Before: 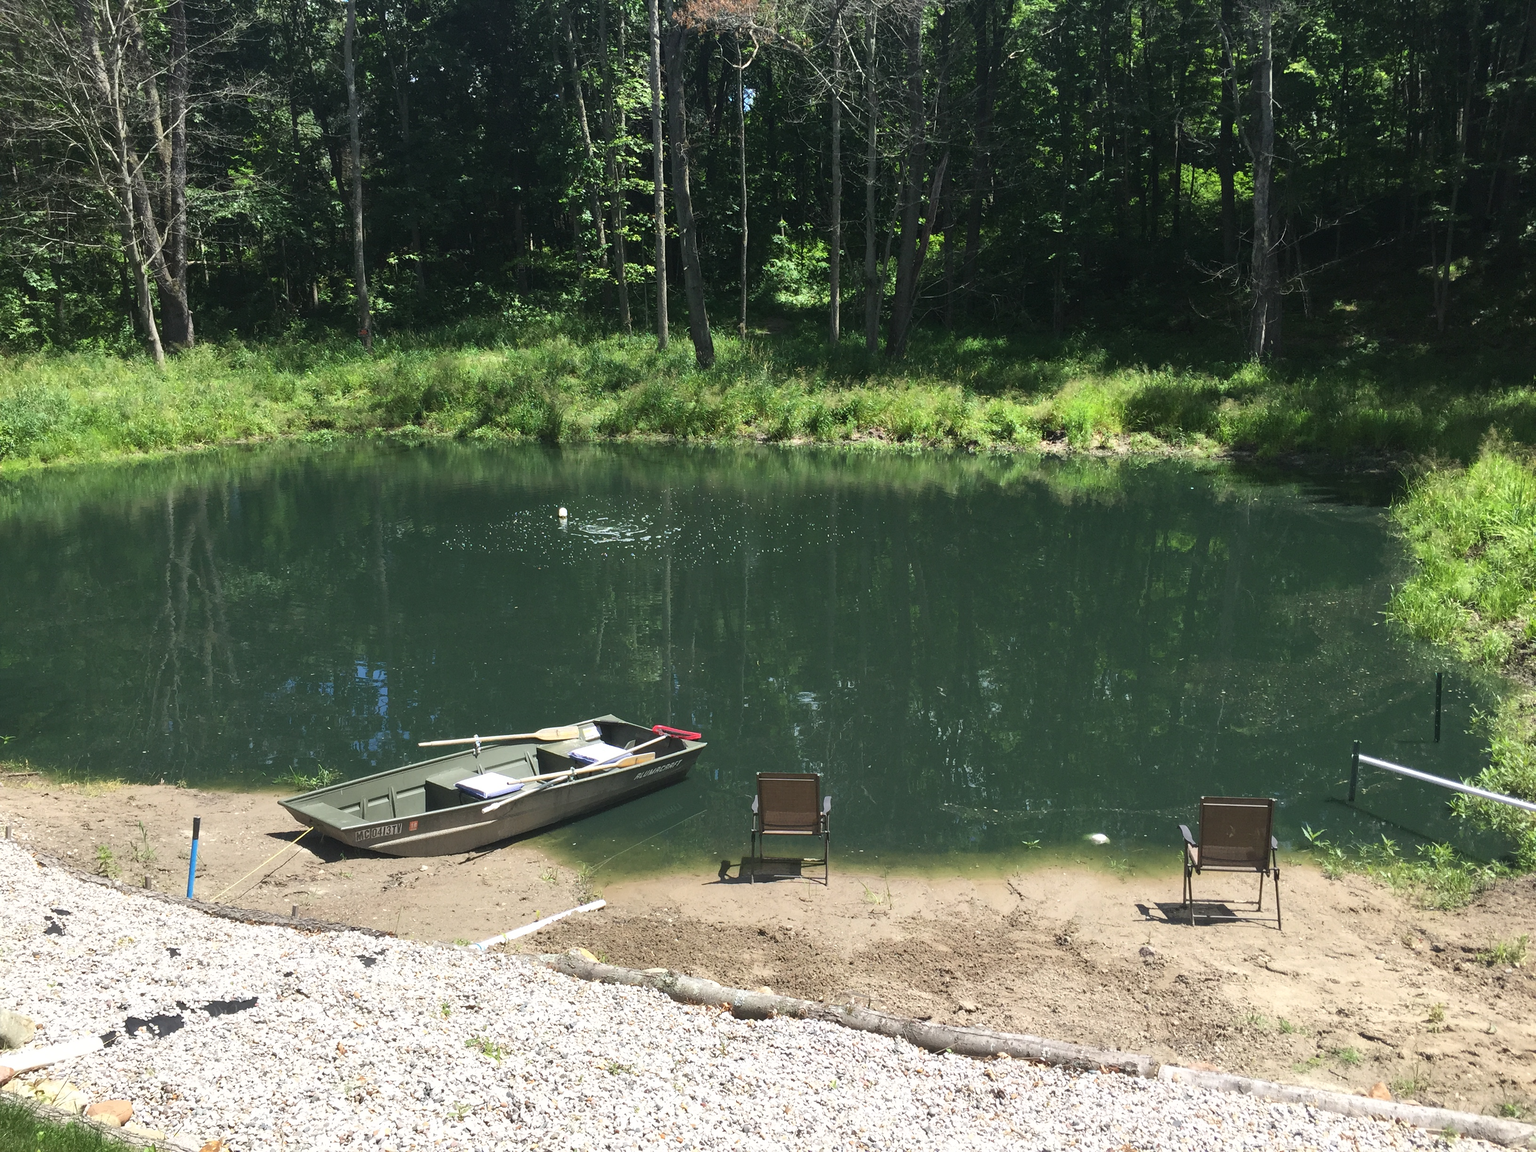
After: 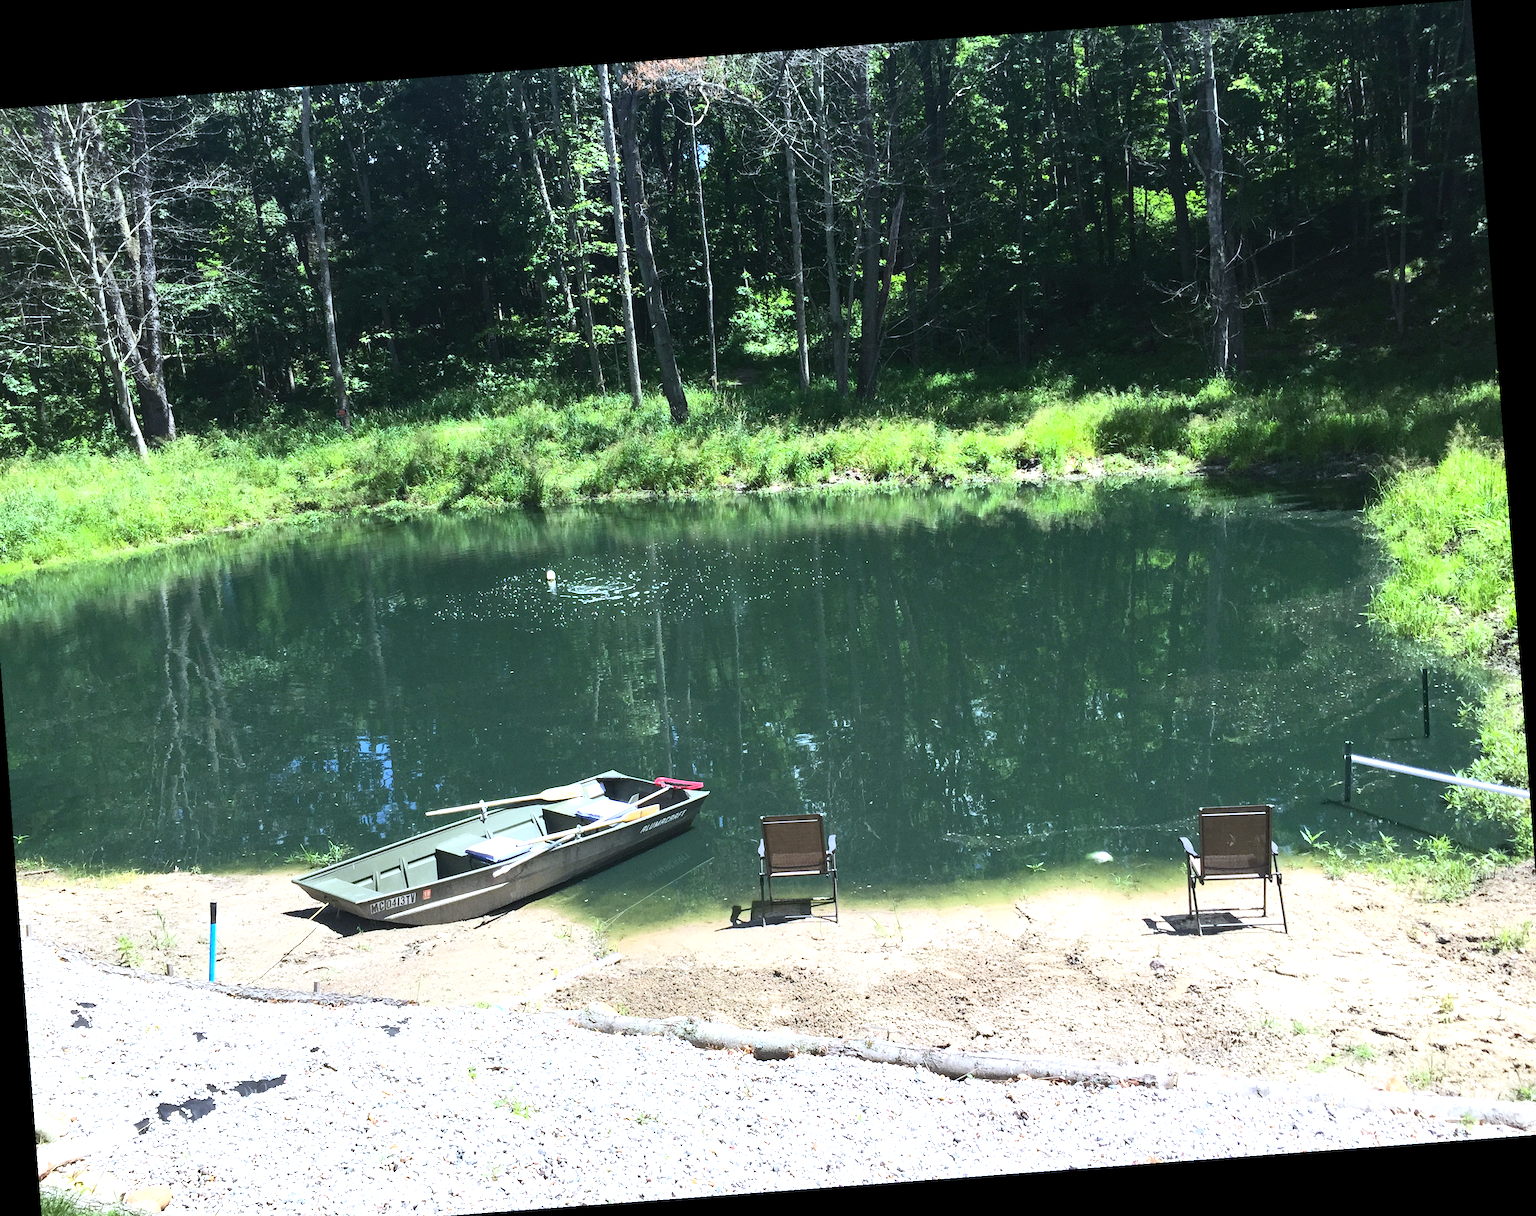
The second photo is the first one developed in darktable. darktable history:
crop and rotate: left 2.536%, right 1.107%, bottom 2.246%
white balance: red 0.926, green 1.003, blue 1.133
rotate and perspective: rotation -4.25°, automatic cropping off
exposure: black level correction 0.001, exposure 0.5 EV, compensate exposure bias true, compensate highlight preservation false
contrast brightness saturation: contrast 0.2, brightness 0.15, saturation 0.14
tone equalizer: -8 EV -0.417 EV, -7 EV -0.389 EV, -6 EV -0.333 EV, -5 EV -0.222 EV, -3 EV 0.222 EV, -2 EV 0.333 EV, -1 EV 0.389 EV, +0 EV 0.417 EV, edges refinement/feathering 500, mask exposure compensation -1.57 EV, preserve details no
haze removal: compatibility mode true, adaptive false
